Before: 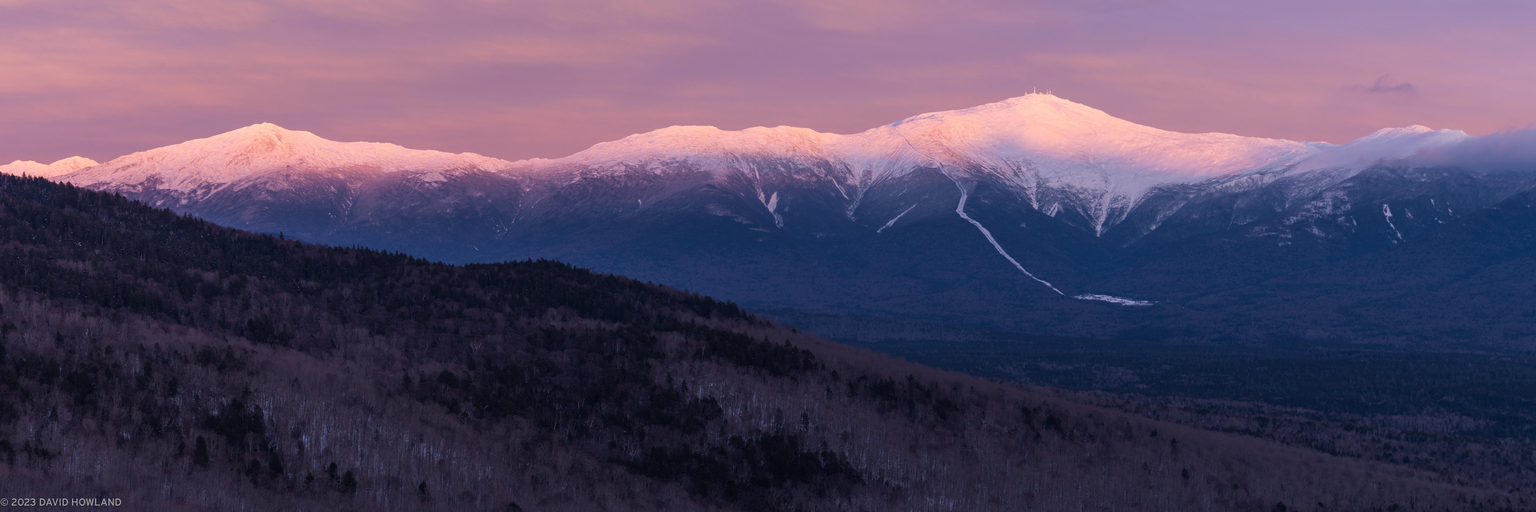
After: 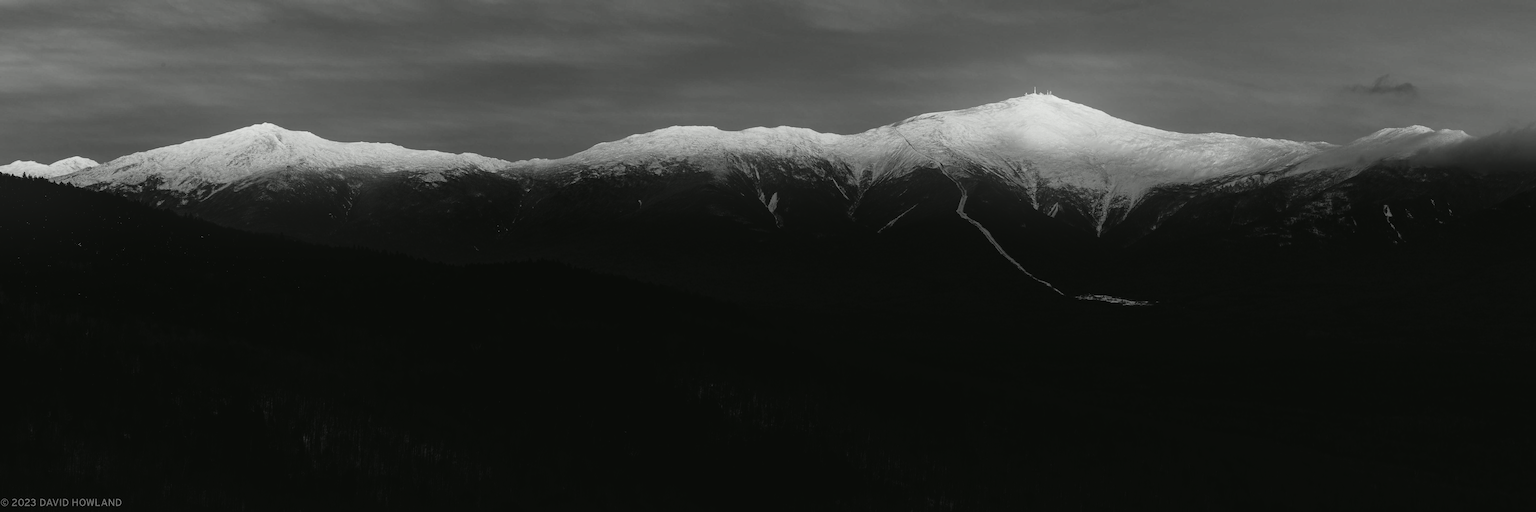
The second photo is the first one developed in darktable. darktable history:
white balance: red 0.948, green 1.02, blue 1.176
contrast brightness saturation: contrast -0.03, brightness -0.59, saturation -1
tone curve: curves: ch0 [(0.003, 0.032) (0.037, 0.037) (0.142, 0.117) (0.279, 0.311) (0.405, 0.49) (0.526, 0.651) (0.722, 0.857) (0.875, 0.946) (1, 0.98)]; ch1 [(0, 0) (0.305, 0.325) (0.453, 0.437) (0.482, 0.474) (0.501, 0.498) (0.515, 0.523) (0.559, 0.591) (0.6, 0.643) (0.656, 0.707) (1, 1)]; ch2 [(0, 0) (0.323, 0.277) (0.424, 0.396) (0.479, 0.484) (0.499, 0.502) (0.515, 0.537) (0.573, 0.602) (0.653, 0.675) (0.75, 0.756) (1, 1)], color space Lab, independent channels, preserve colors none
bloom: size 40%
